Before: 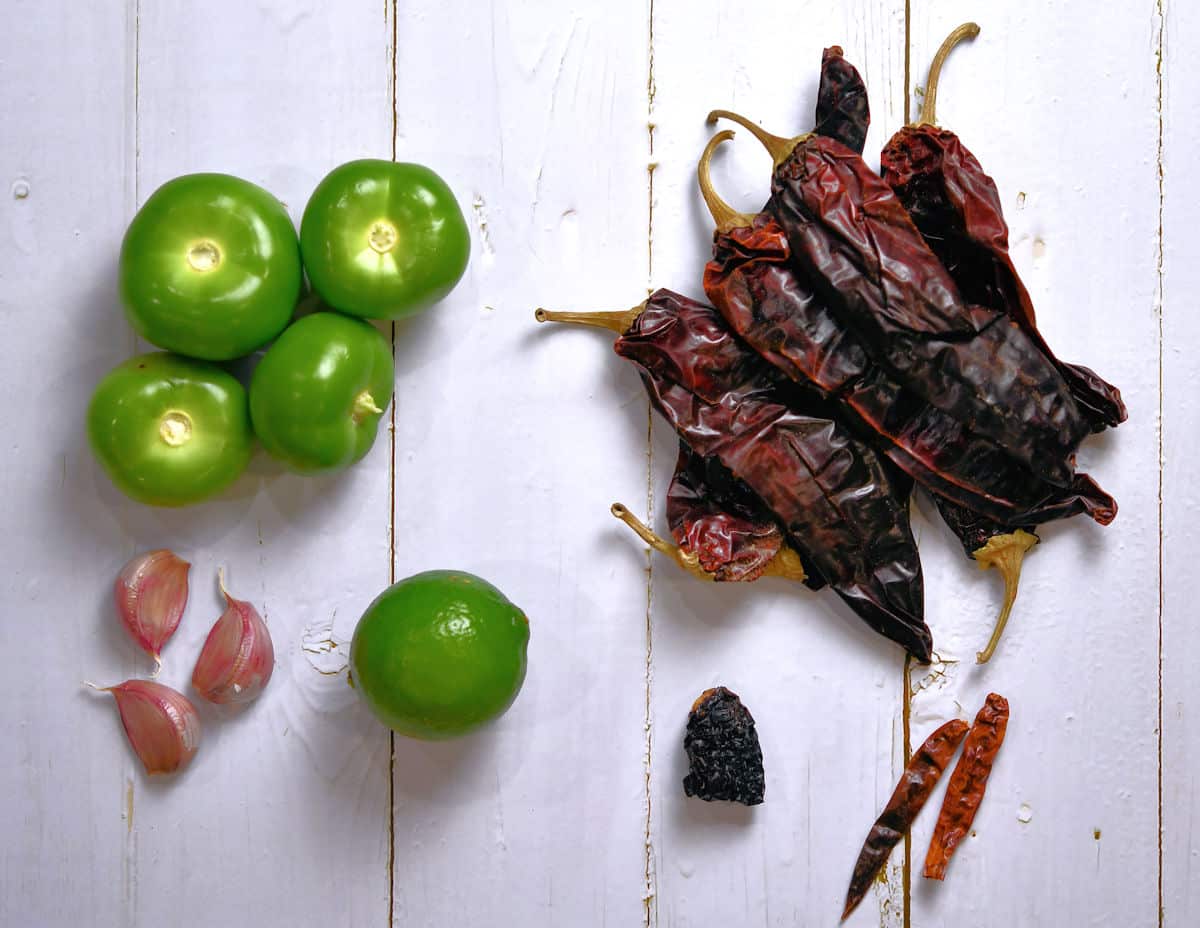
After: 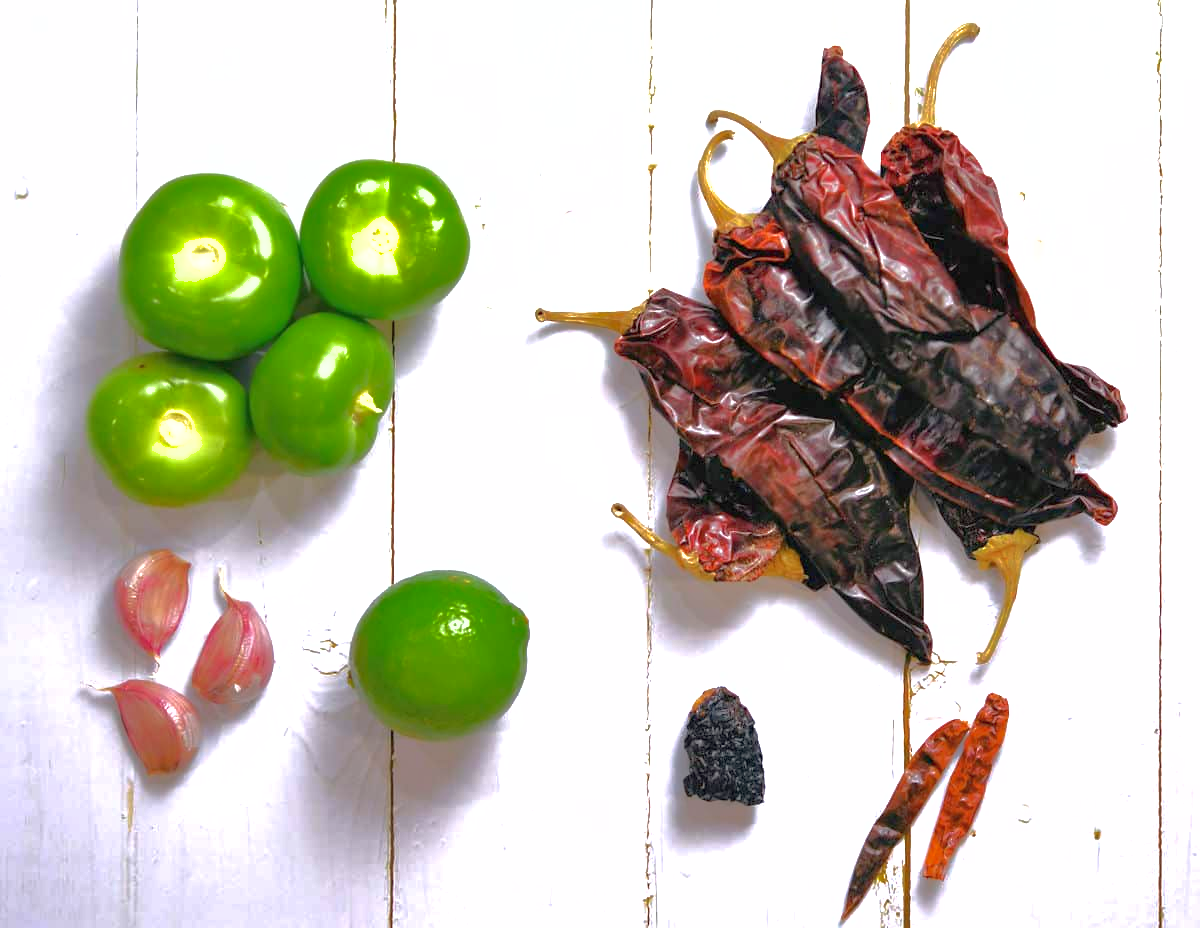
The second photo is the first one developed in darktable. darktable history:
exposure: black level correction 0, exposure 1 EV, compensate exposure bias true, compensate highlight preservation false
shadows and highlights: on, module defaults
